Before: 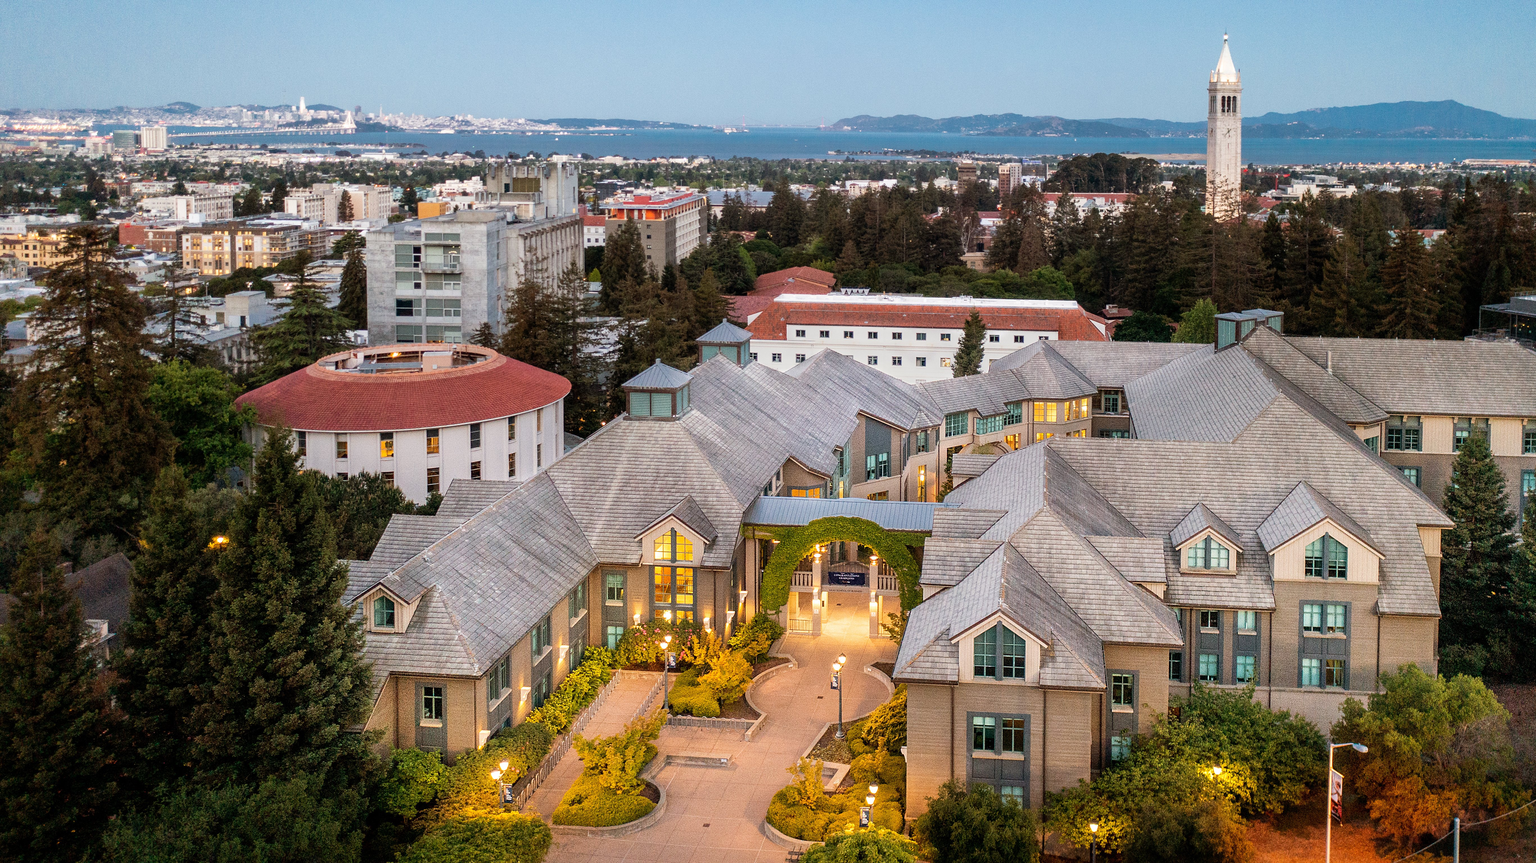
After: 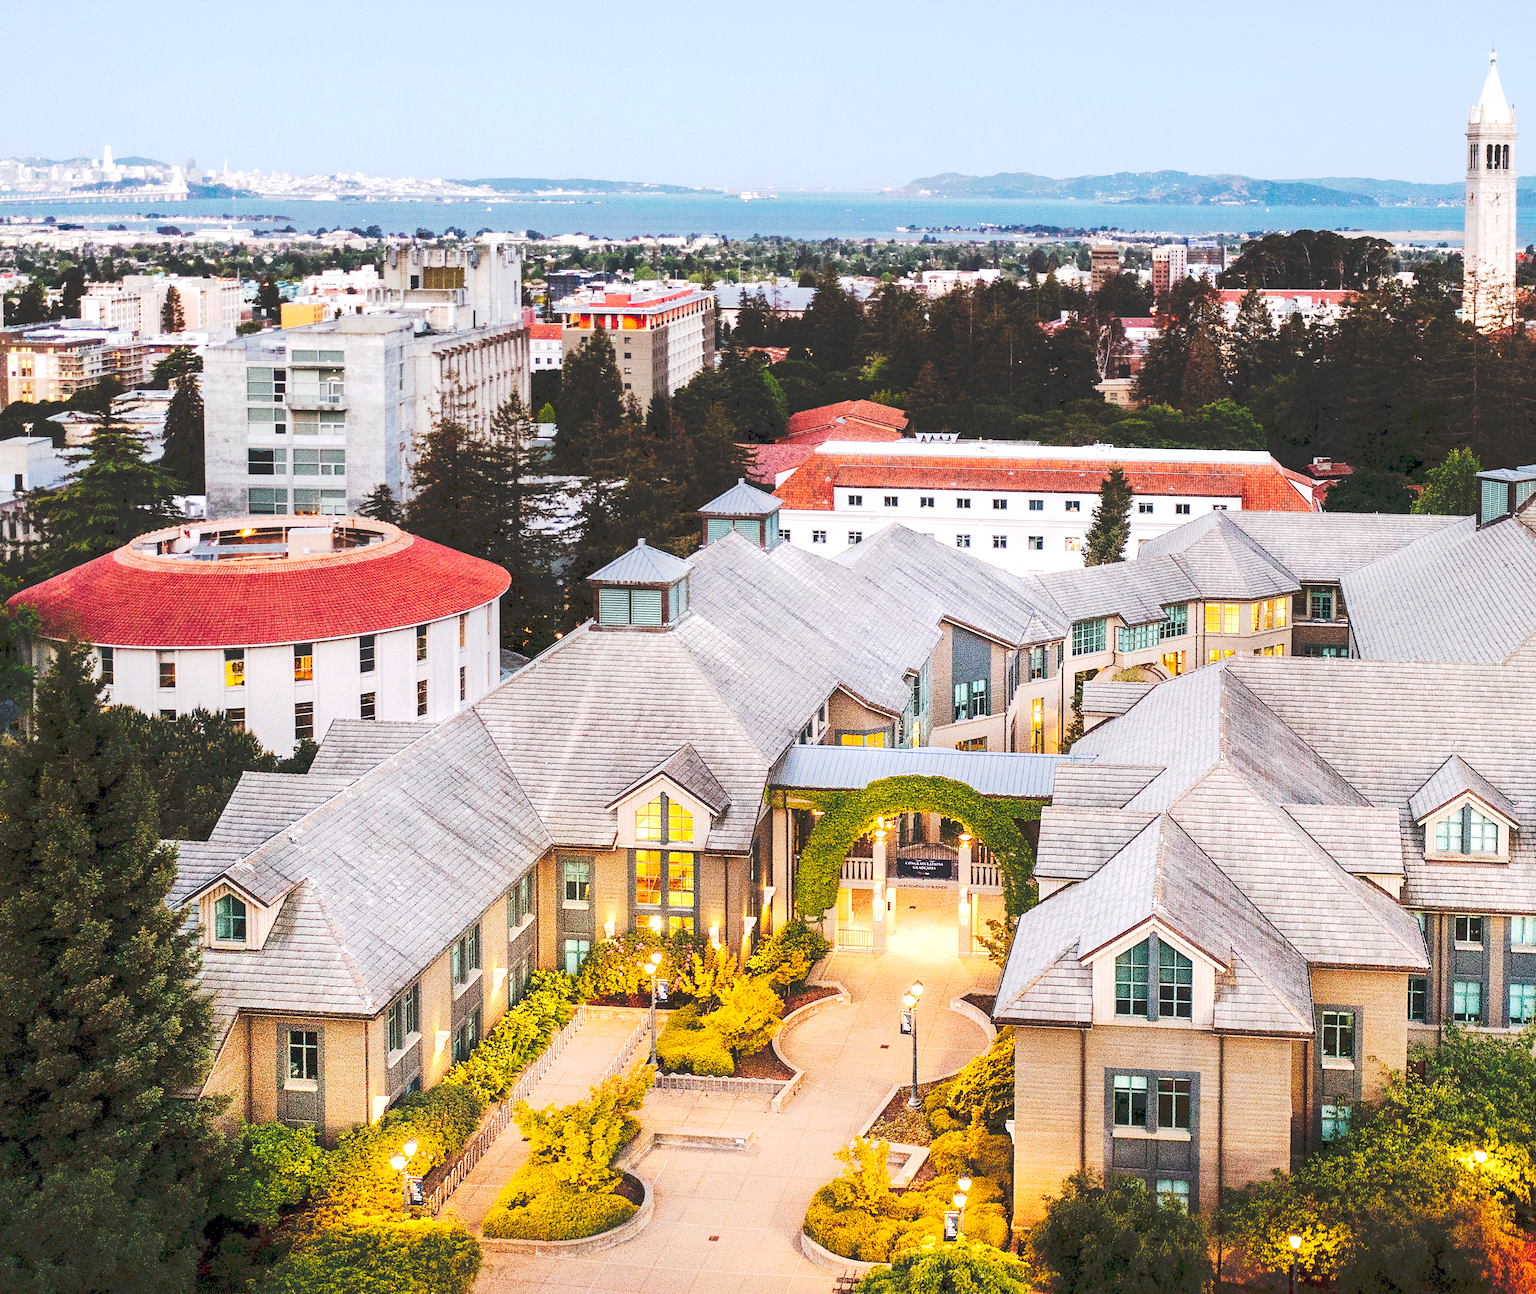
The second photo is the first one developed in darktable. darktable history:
exposure: black level correction 0.001, exposure 0.5 EV, compensate exposure bias true, compensate highlight preservation false
tone curve: curves: ch0 [(0, 0) (0.003, 0.184) (0.011, 0.184) (0.025, 0.189) (0.044, 0.192) (0.069, 0.194) (0.1, 0.2) (0.136, 0.202) (0.177, 0.206) (0.224, 0.214) (0.277, 0.243) (0.335, 0.297) (0.399, 0.39) (0.468, 0.508) (0.543, 0.653) (0.623, 0.754) (0.709, 0.834) (0.801, 0.887) (0.898, 0.925) (1, 1)], preserve colors none
white balance: red 1.009, blue 1.027
crop and rotate: left 15.055%, right 18.278%
